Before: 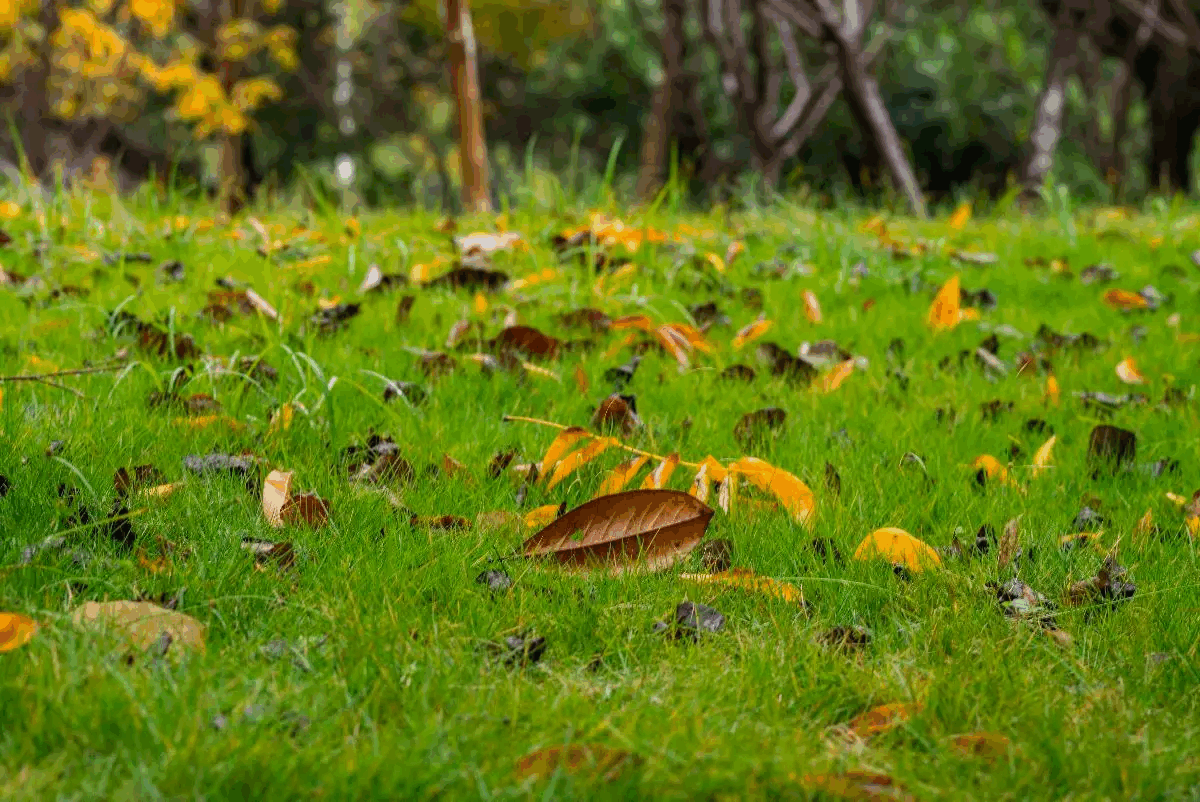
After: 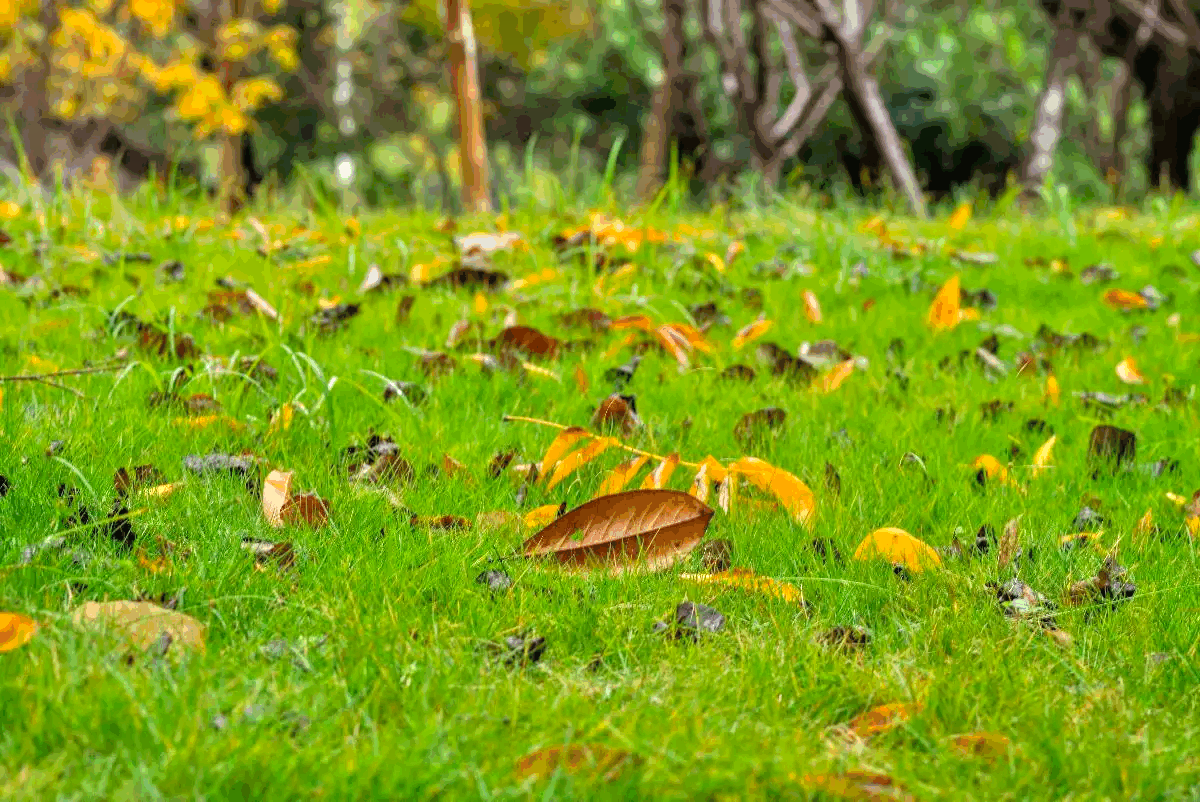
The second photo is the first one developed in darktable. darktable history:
tone equalizer: -7 EV 0.15 EV, -6 EV 0.6 EV, -5 EV 1.15 EV, -4 EV 1.33 EV, -3 EV 1.15 EV, -2 EV 0.6 EV, -1 EV 0.15 EV, mask exposure compensation -0.5 EV
color correction: highlights a* -2.68, highlights b* 2.57
